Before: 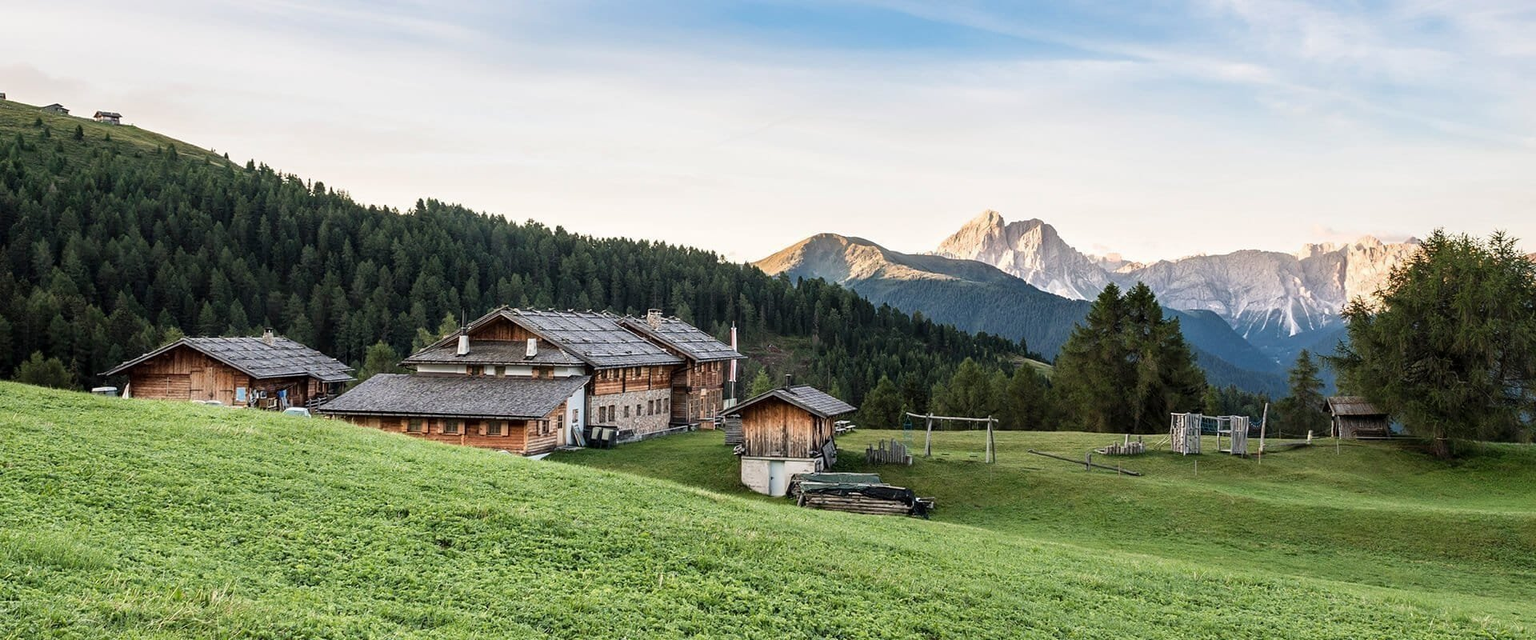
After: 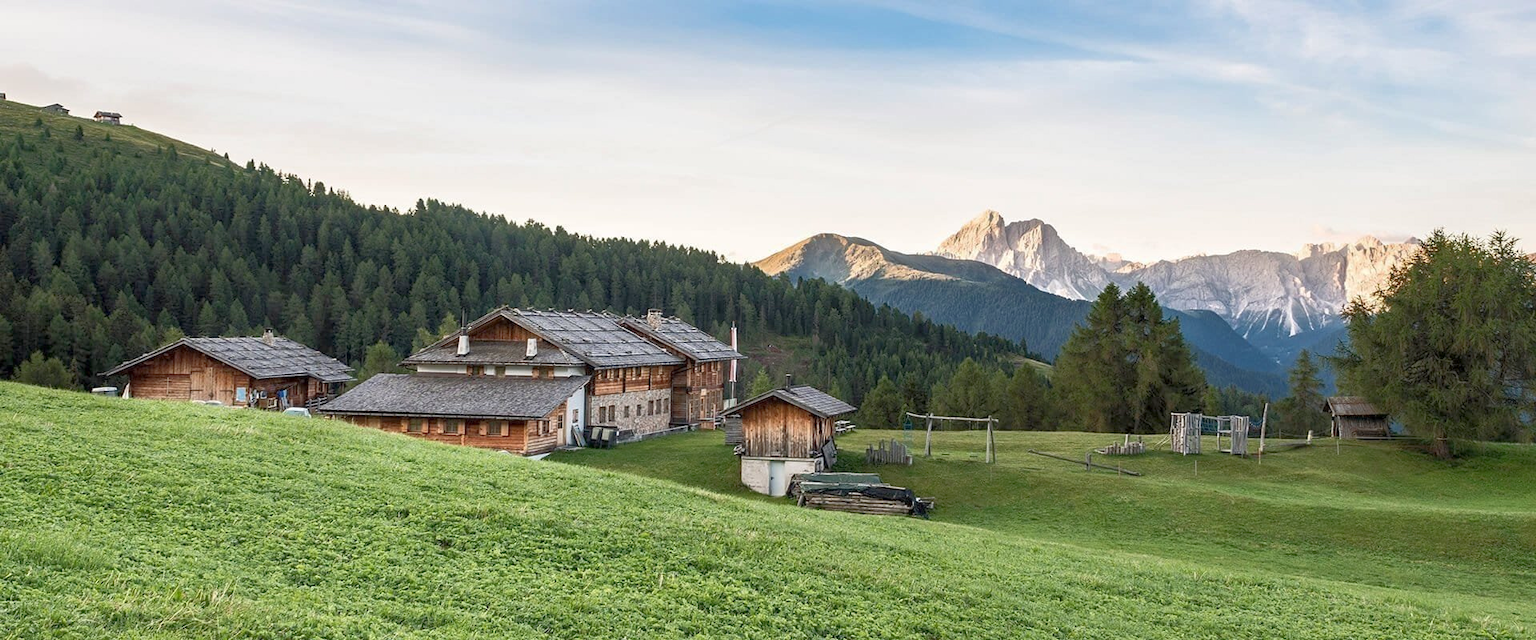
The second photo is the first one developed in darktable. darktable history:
tone equalizer: on, module defaults
rgb curve: curves: ch0 [(0, 0) (0.072, 0.166) (0.217, 0.293) (0.414, 0.42) (1, 1)], compensate middle gray true, preserve colors basic power
